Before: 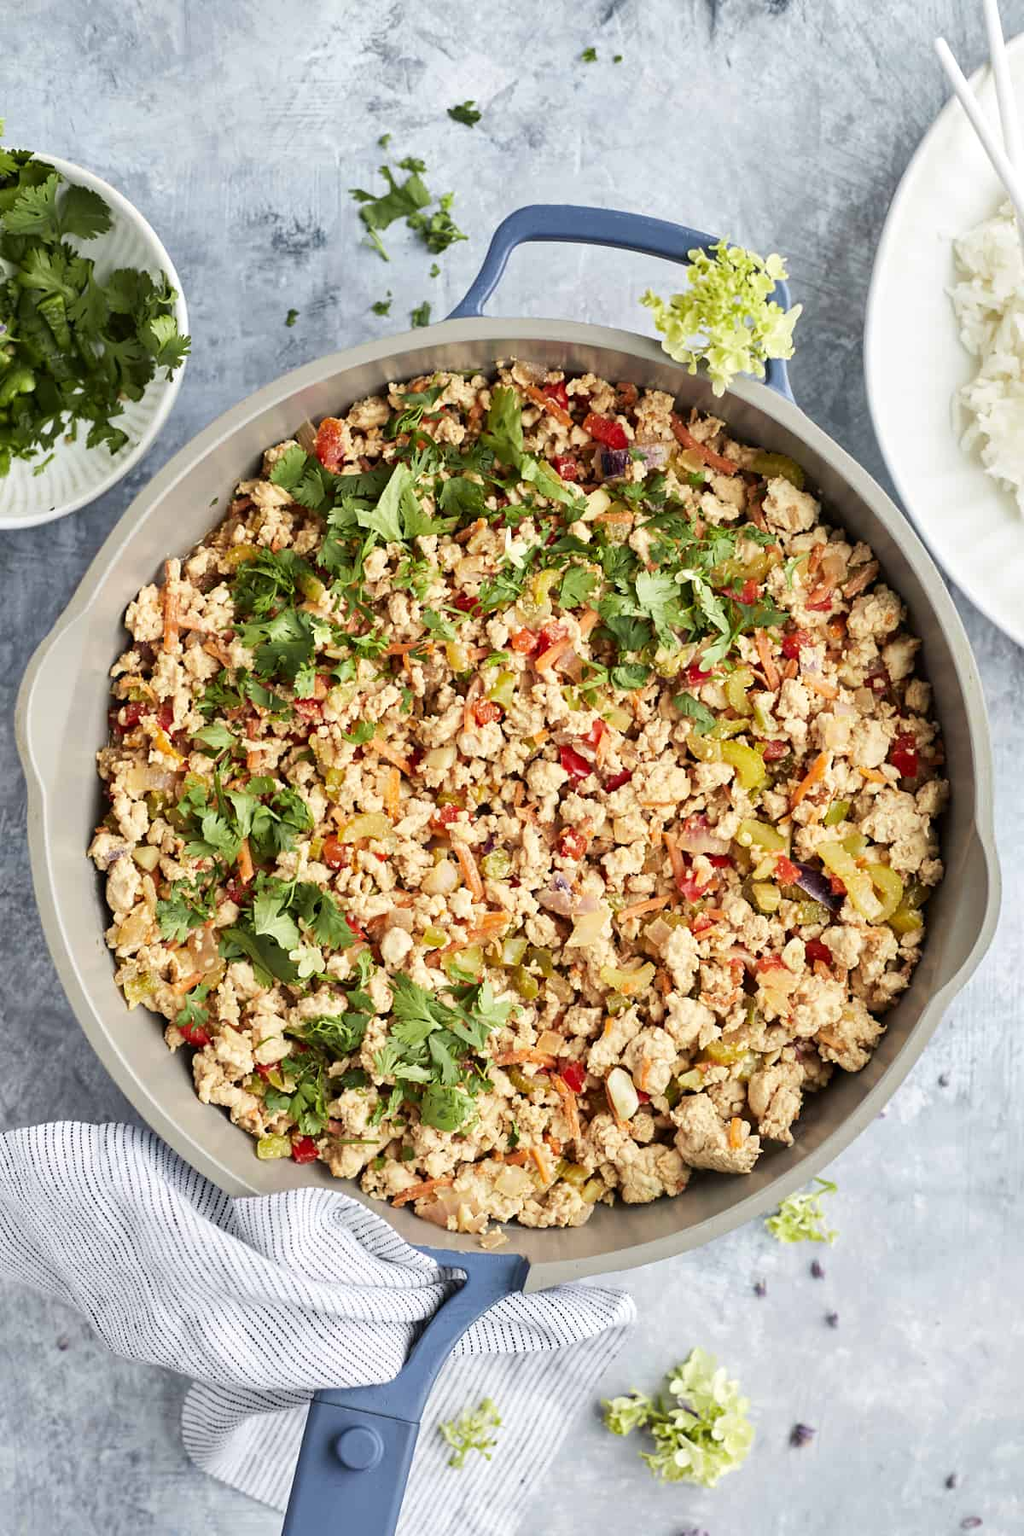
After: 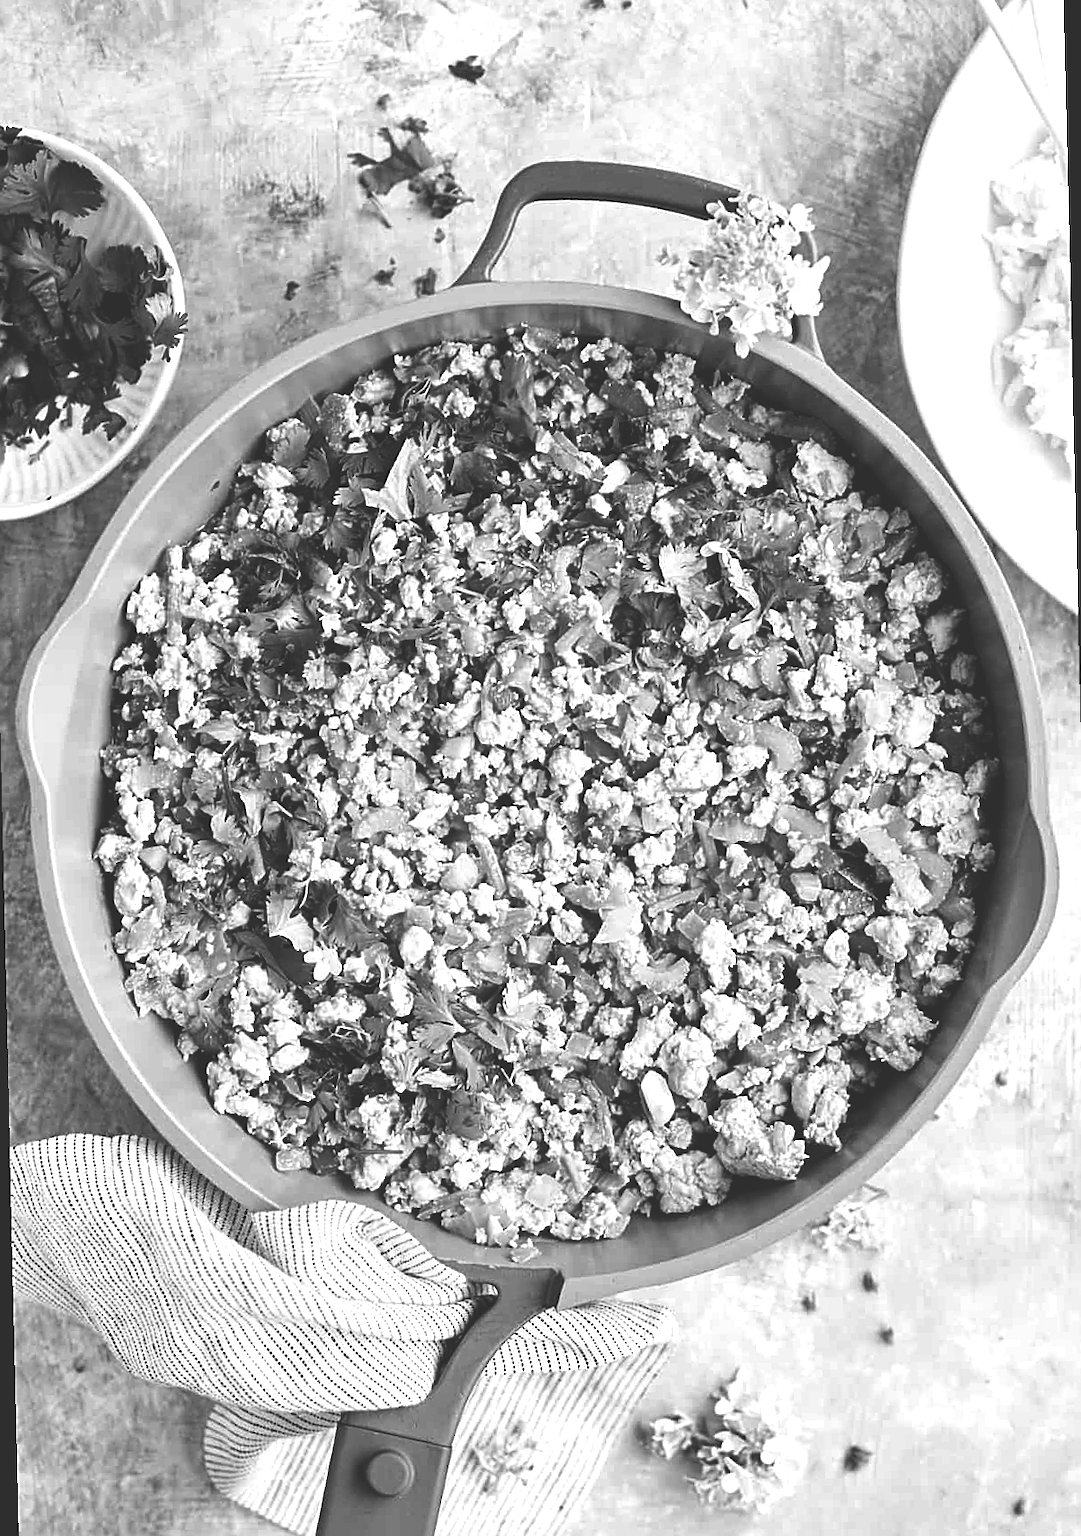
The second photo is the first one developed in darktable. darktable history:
rotate and perspective: rotation -1.32°, lens shift (horizontal) -0.031, crop left 0.015, crop right 0.985, crop top 0.047, crop bottom 0.982
sharpen: on, module defaults
levels: levels [0, 0.492, 0.984]
rgb curve: curves: ch0 [(0, 0.186) (0.314, 0.284) (0.775, 0.708) (1, 1)], compensate middle gray true, preserve colors none
color balance: mode lift, gamma, gain (sRGB), lift [0.997, 0.979, 1.021, 1.011], gamma [1, 1.084, 0.916, 0.998], gain [1, 0.87, 1.13, 1.101], contrast 4.55%, contrast fulcrum 38.24%, output saturation 104.09%
exposure: black level correction 0.007, exposure 0.093 EV, compensate highlight preservation false
monochrome: on, module defaults
